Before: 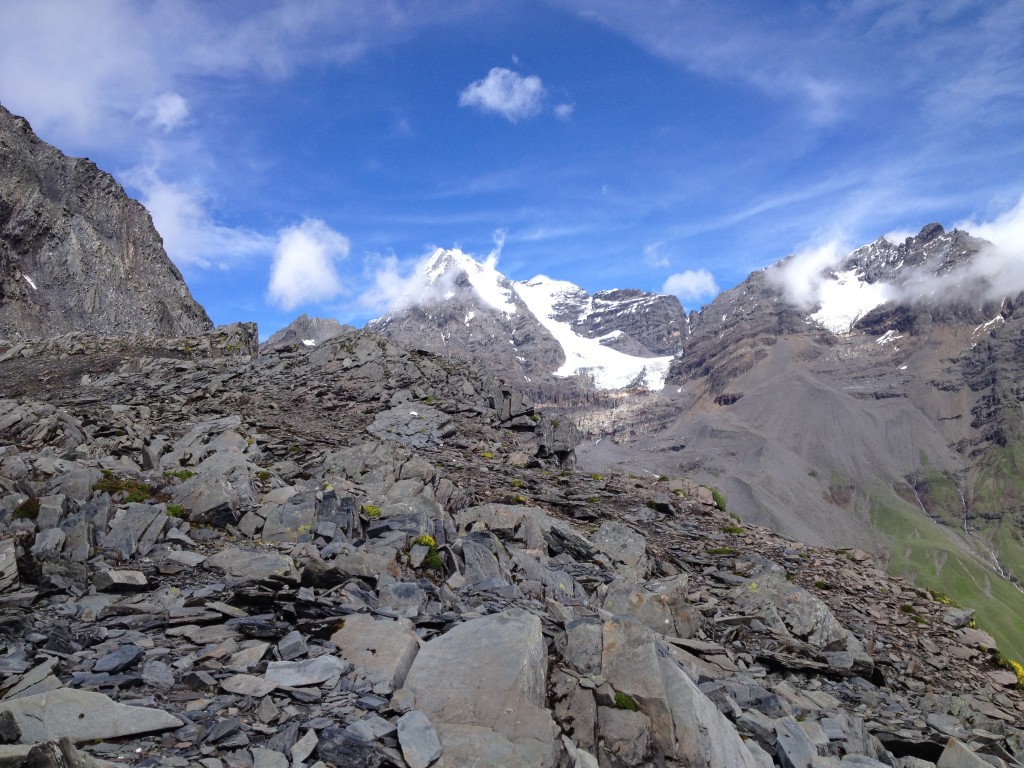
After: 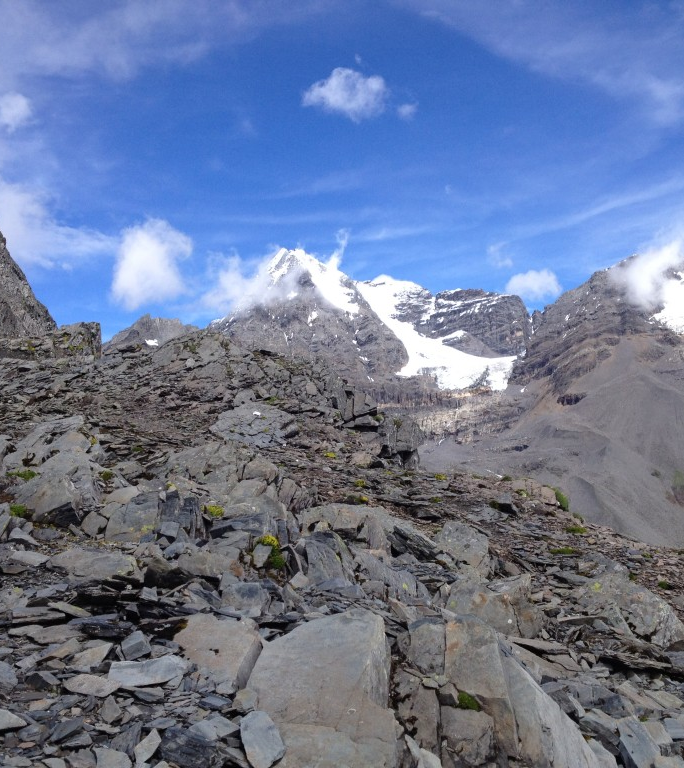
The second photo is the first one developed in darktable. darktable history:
crop: left 15.374%, right 17.773%
